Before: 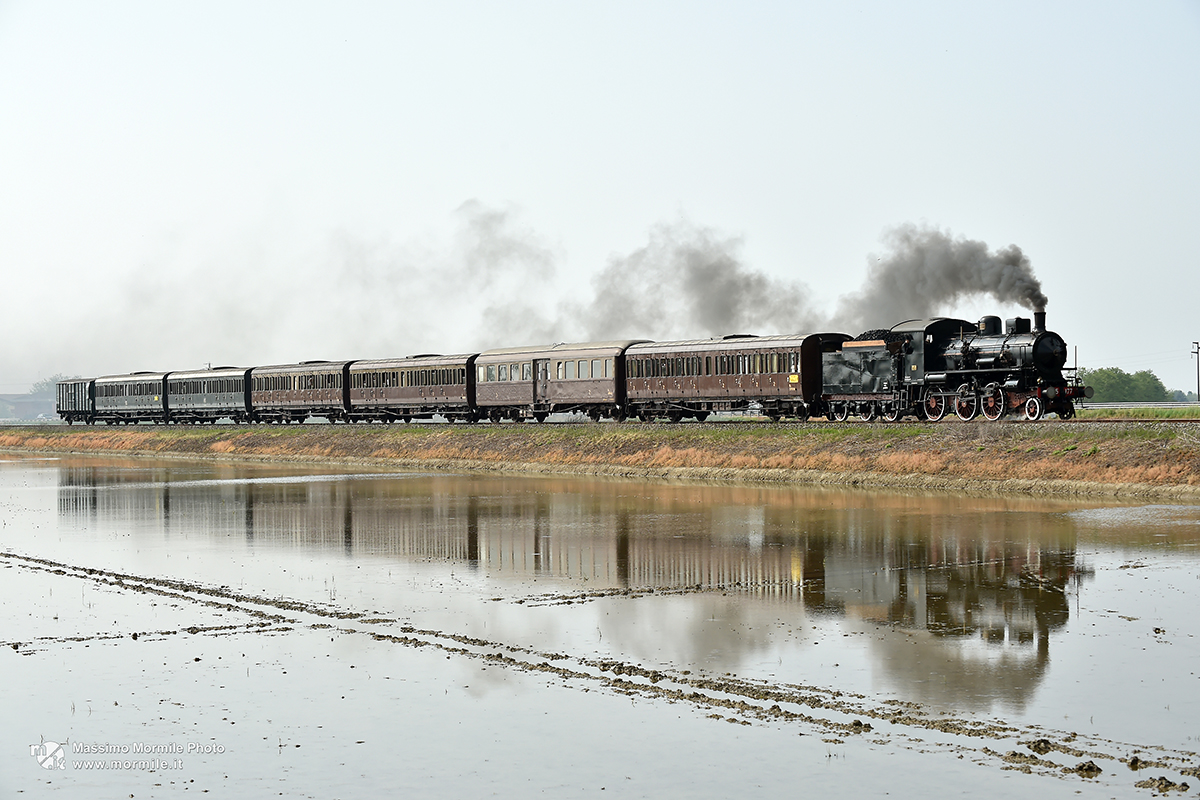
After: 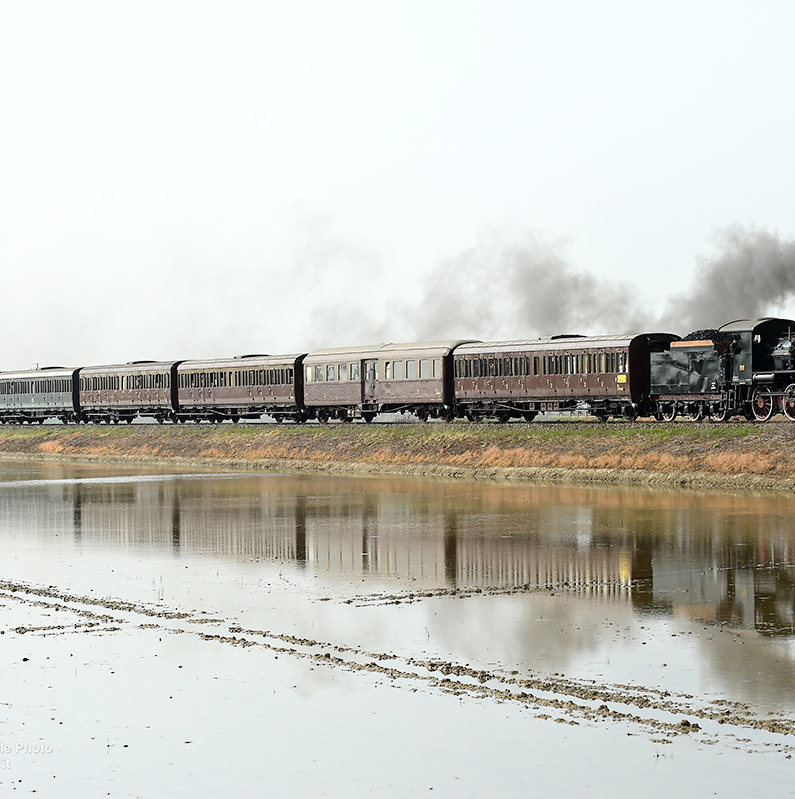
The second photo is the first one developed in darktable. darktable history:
crop and rotate: left 14.335%, right 19.342%
shadows and highlights: shadows -39.91, highlights 62.32, soften with gaussian
